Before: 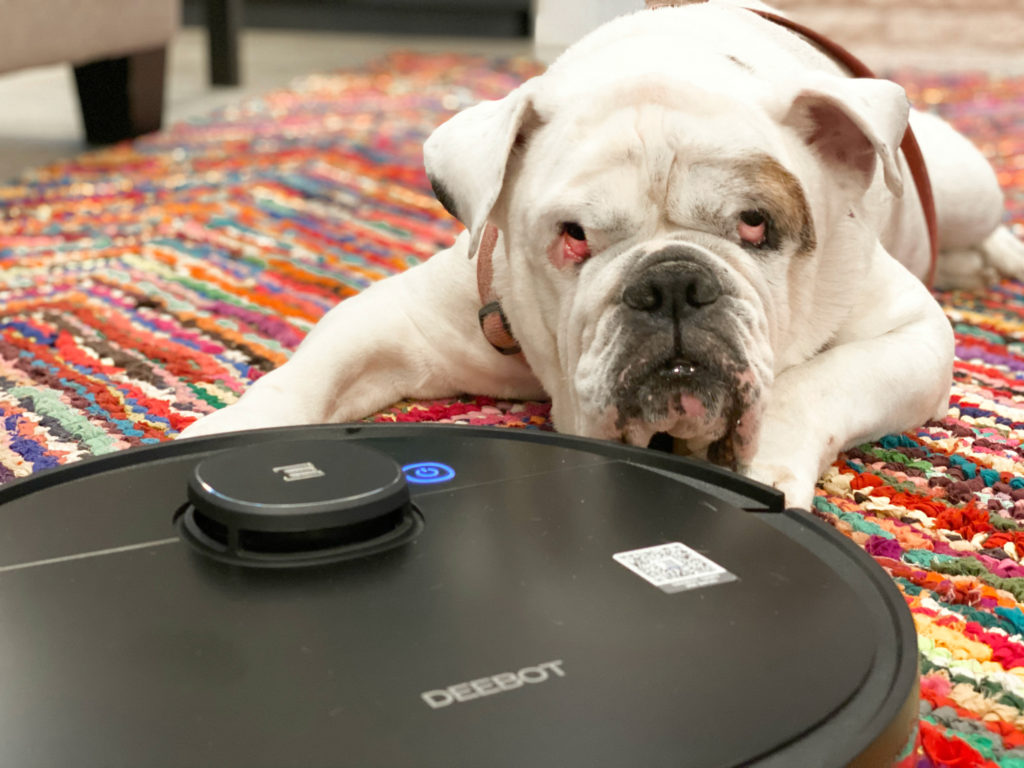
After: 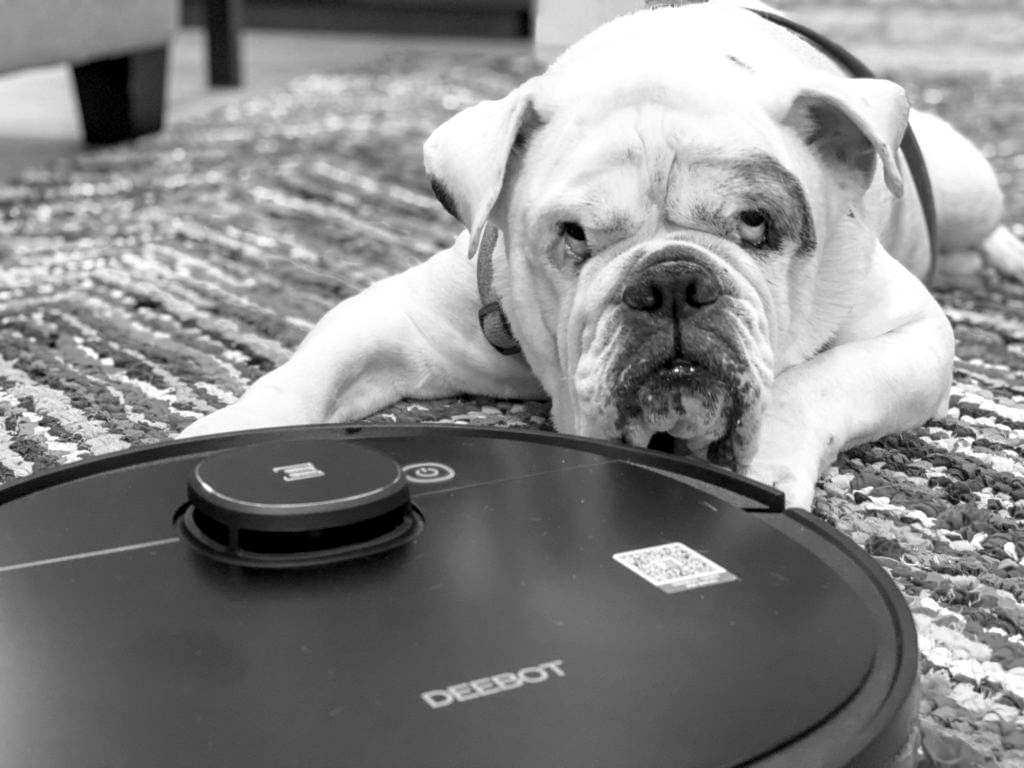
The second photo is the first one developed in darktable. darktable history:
local contrast: detail 130%
monochrome: on, module defaults
